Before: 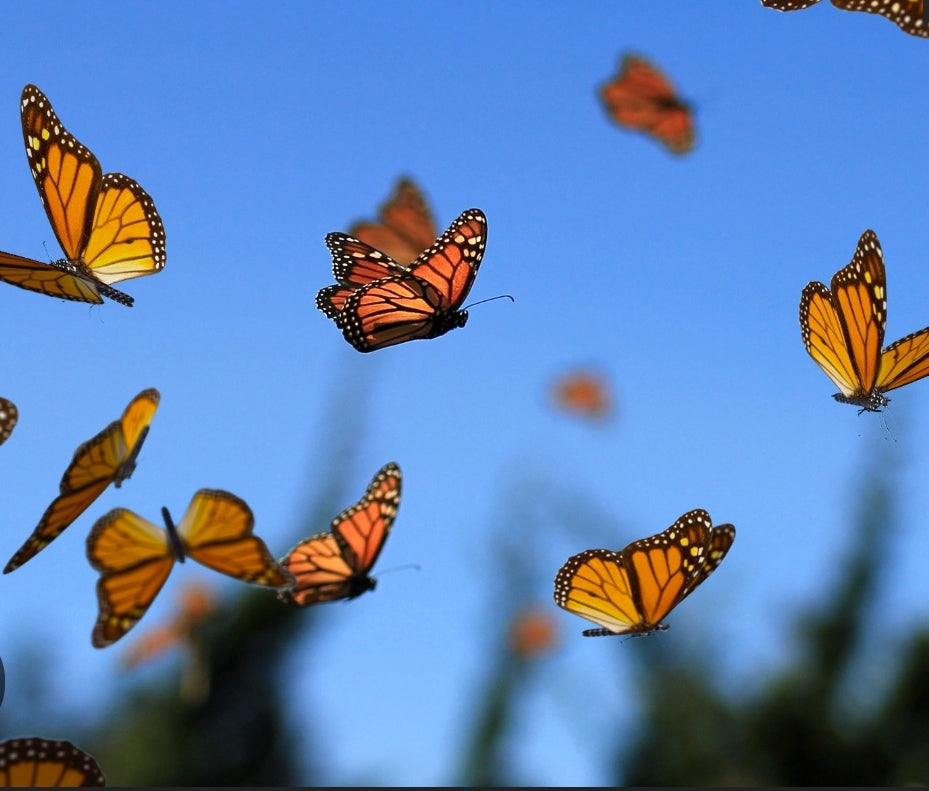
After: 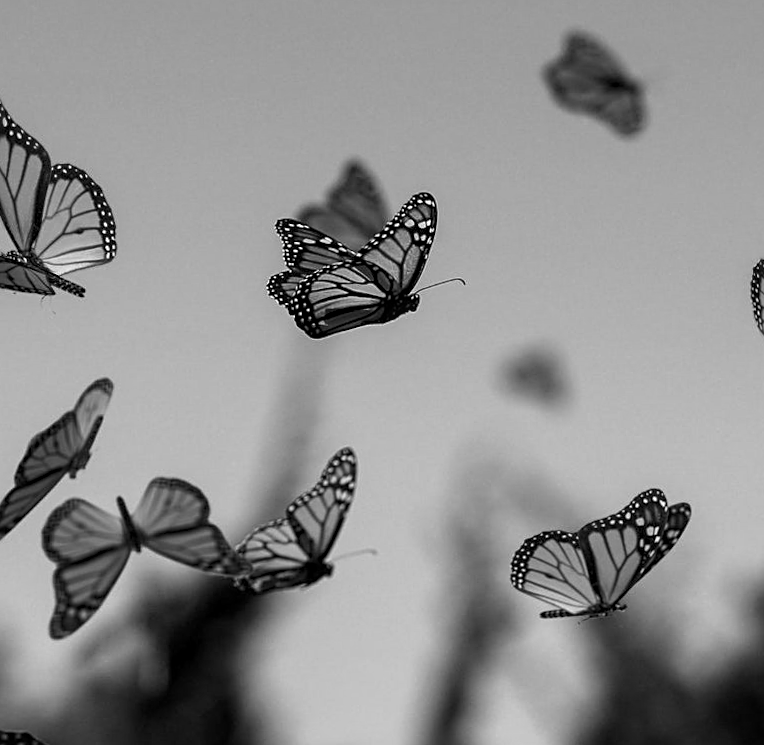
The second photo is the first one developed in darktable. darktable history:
local contrast: detail 130%
contrast brightness saturation: contrast 0.052
color zones: curves: ch1 [(0, 0.292) (0.001, 0.292) (0.2, 0.264) (0.4, 0.248) (0.6, 0.248) (0.8, 0.264) (0.999, 0.292) (1, 0.292)]
color calibration: output gray [0.267, 0.423, 0.261, 0], gray › normalize channels true, x 0.337, y 0.348, temperature 5455.29 K, gamut compression 0.02
crop and rotate: angle 1.09°, left 4.123%, top 1.078%, right 11.805%, bottom 2.636%
color correction: highlights b* -0.021, saturation 0.546
sharpen: amount 0.491
